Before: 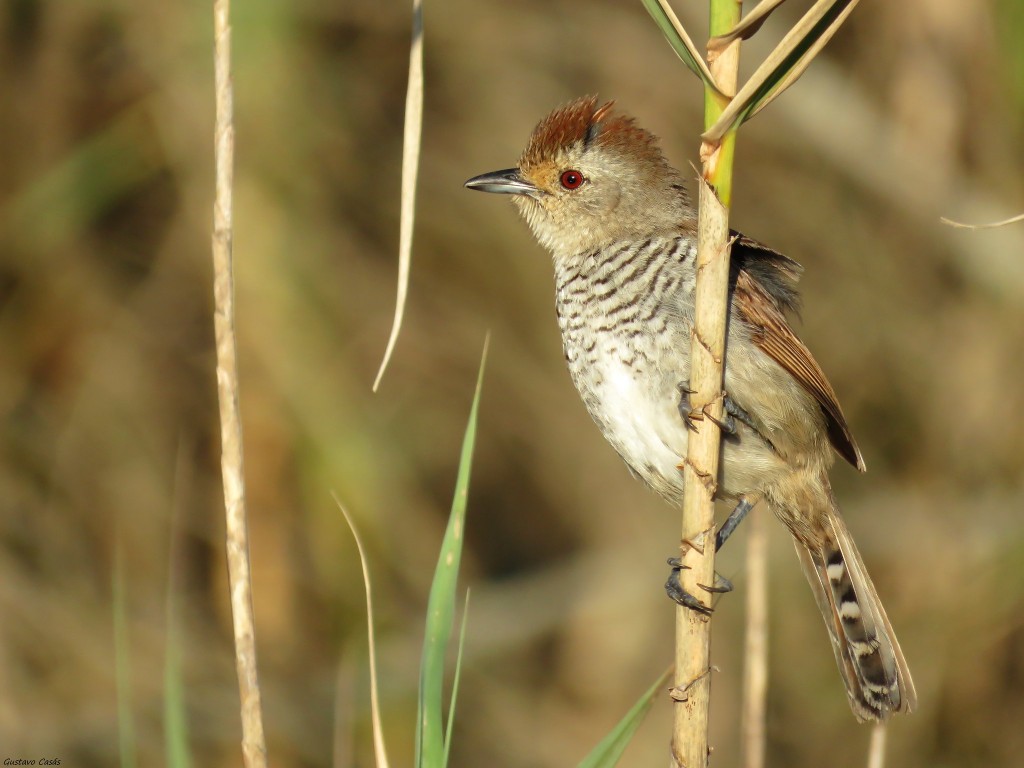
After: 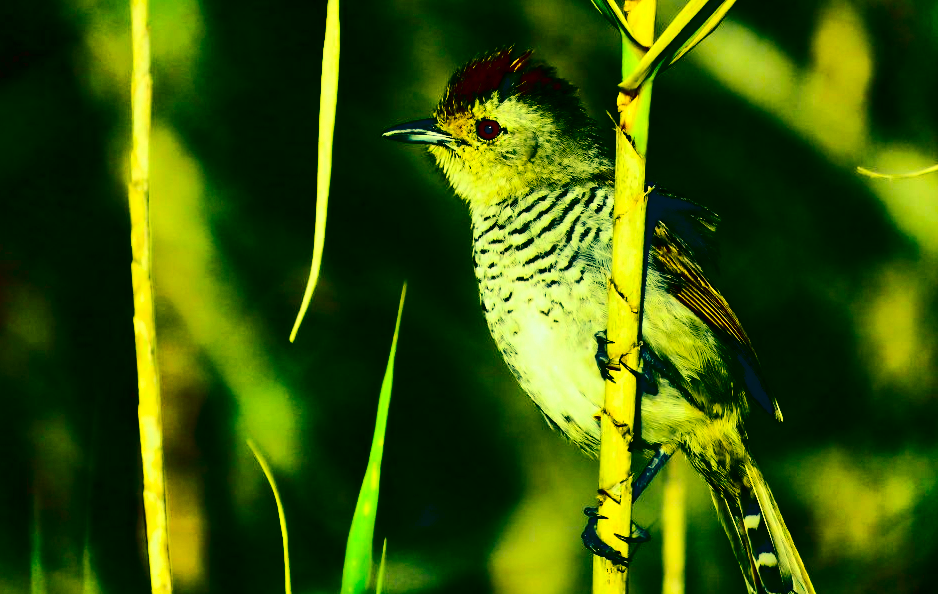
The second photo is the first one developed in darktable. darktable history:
white balance: red 0.967, blue 1.049
color correction: highlights a* -15.58, highlights b* 40, shadows a* -40, shadows b* -26.18
crop: left 8.155%, top 6.611%, bottom 15.385%
contrast brightness saturation: contrast 0.77, brightness -1, saturation 1
shadows and highlights: soften with gaussian
